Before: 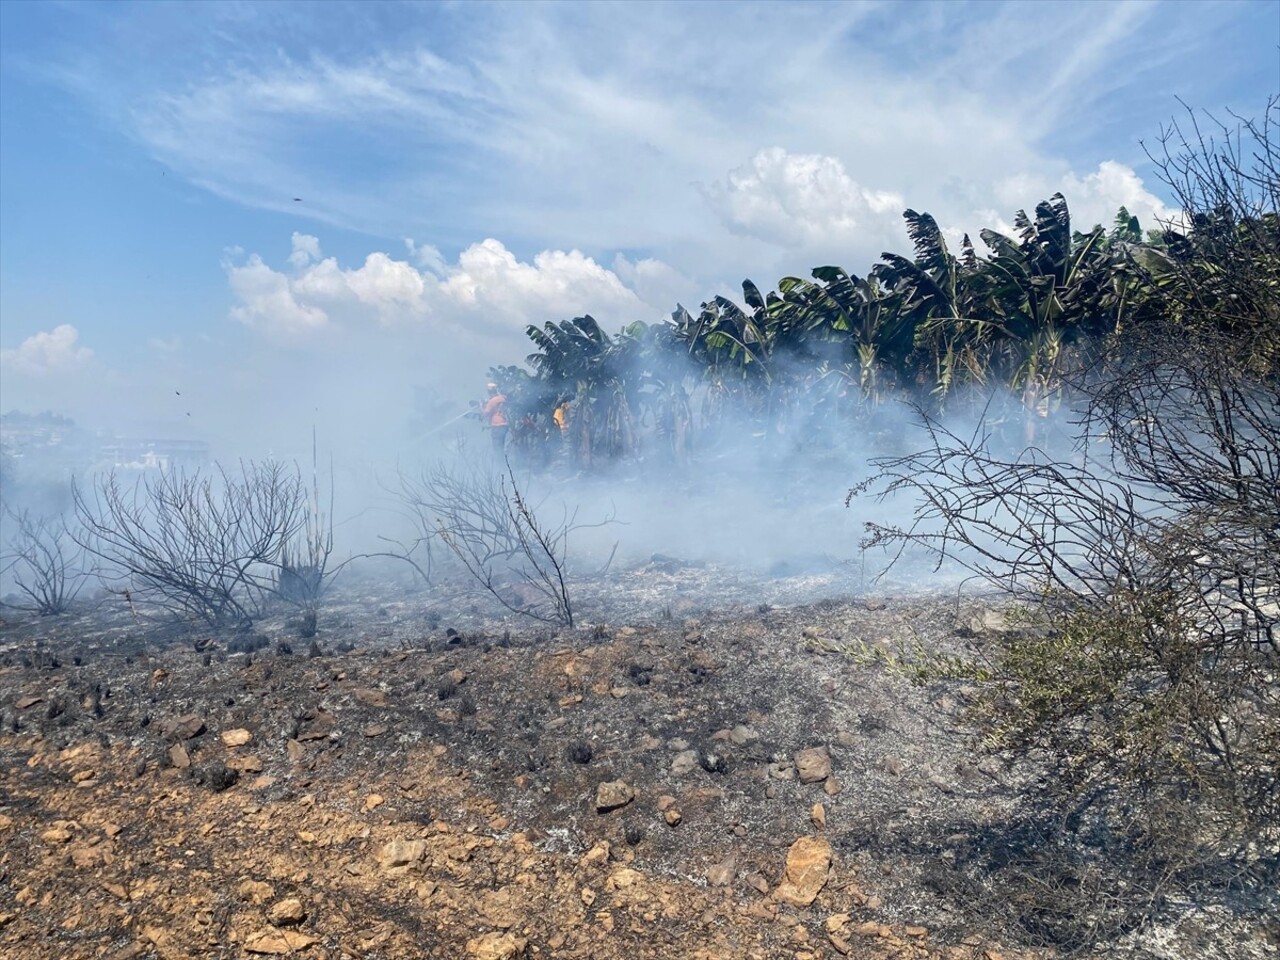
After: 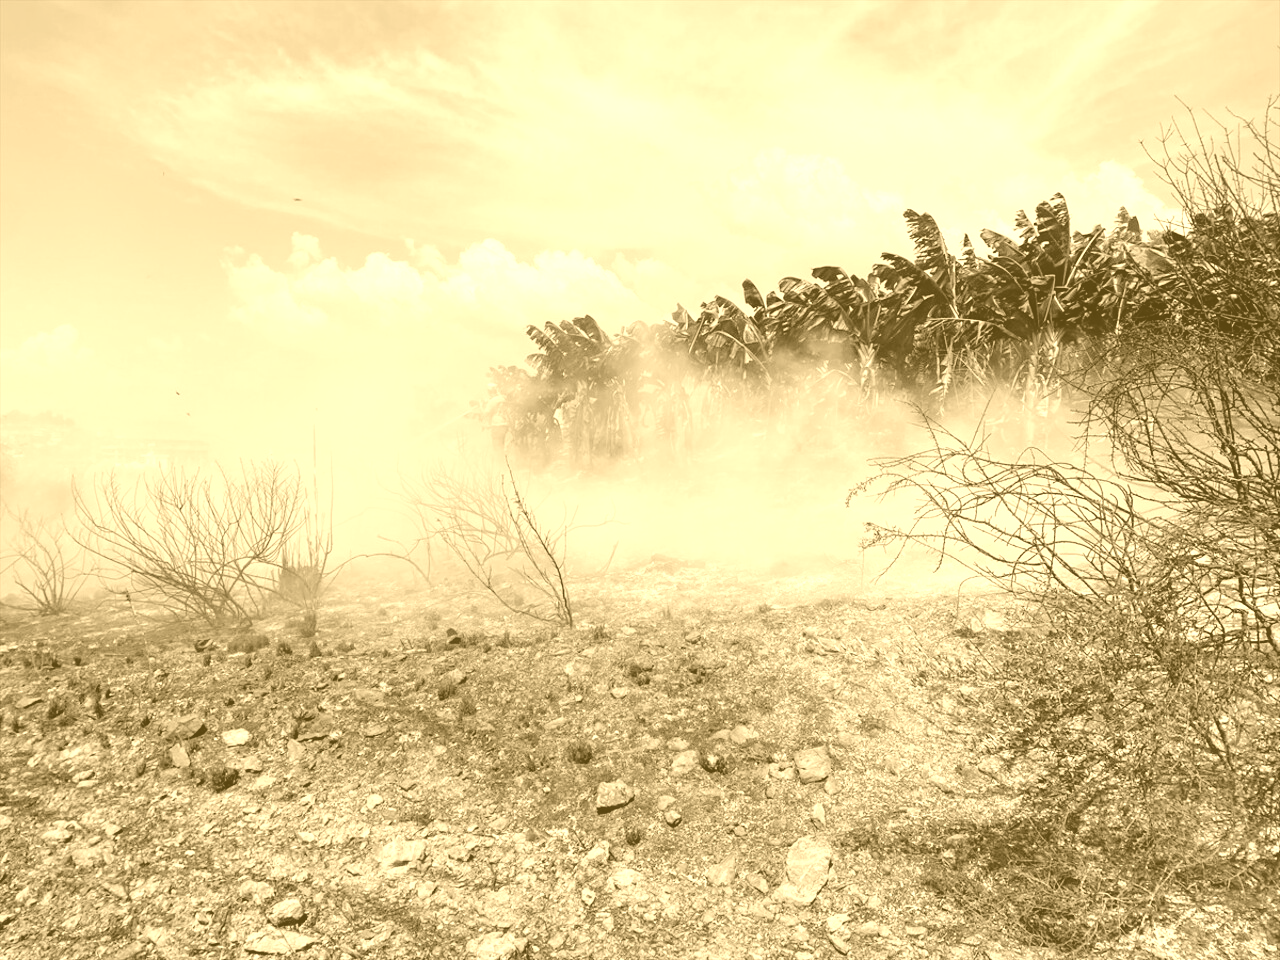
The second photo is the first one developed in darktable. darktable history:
colorize: hue 36°, source mix 100%
filmic rgb: black relative exposure -7.65 EV, white relative exposure 4.56 EV, hardness 3.61, color science v6 (2022)
